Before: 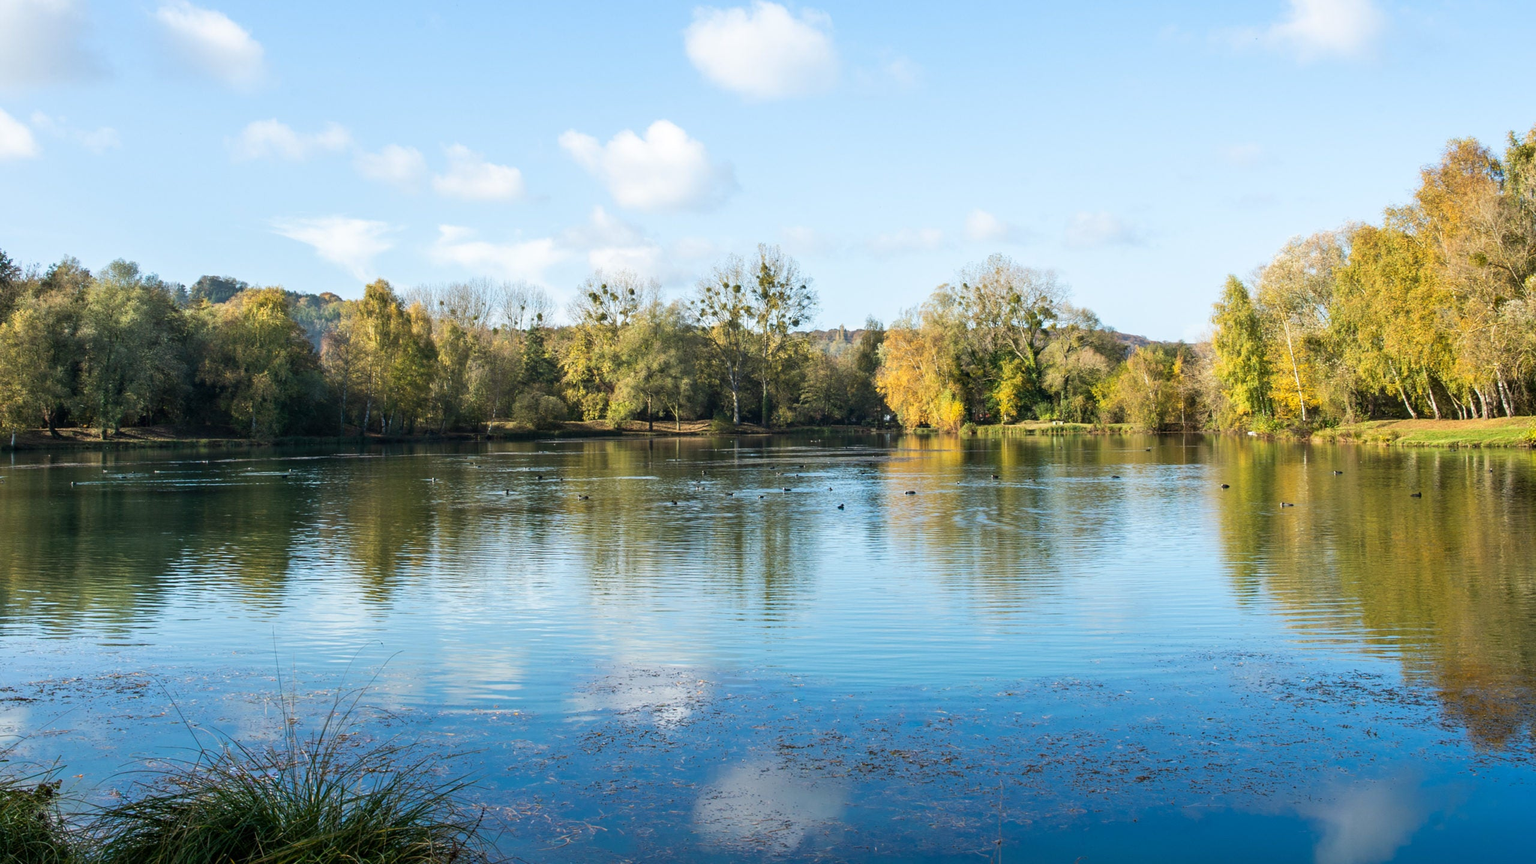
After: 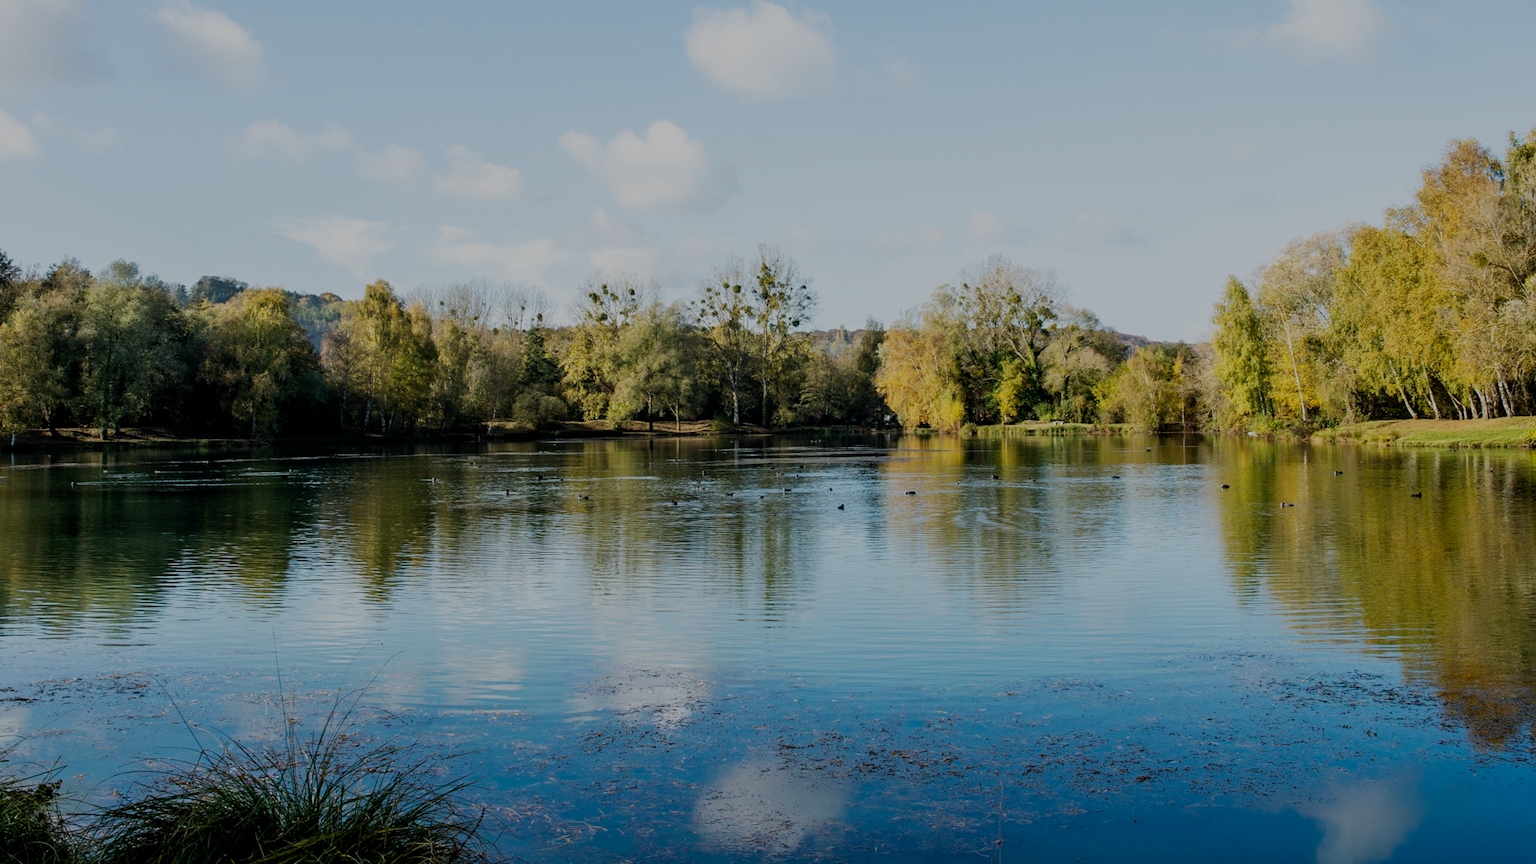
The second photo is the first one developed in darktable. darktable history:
contrast brightness saturation: saturation -0.05
filmic rgb: middle gray luminance 30%, black relative exposure -9 EV, white relative exposure 7 EV, threshold 6 EV, target black luminance 0%, hardness 2.94, latitude 2.04%, contrast 0.963, highlights saturation mix 5%, shadows ↔ highlights balance 12.16%, add noise in highlights 0, preserve chrominance no, color science v3 (2019), use custom middle-gray values true, iterations of high-quality reconstruction 0, contrast in highlights soft, enable highlight reconstruction true
